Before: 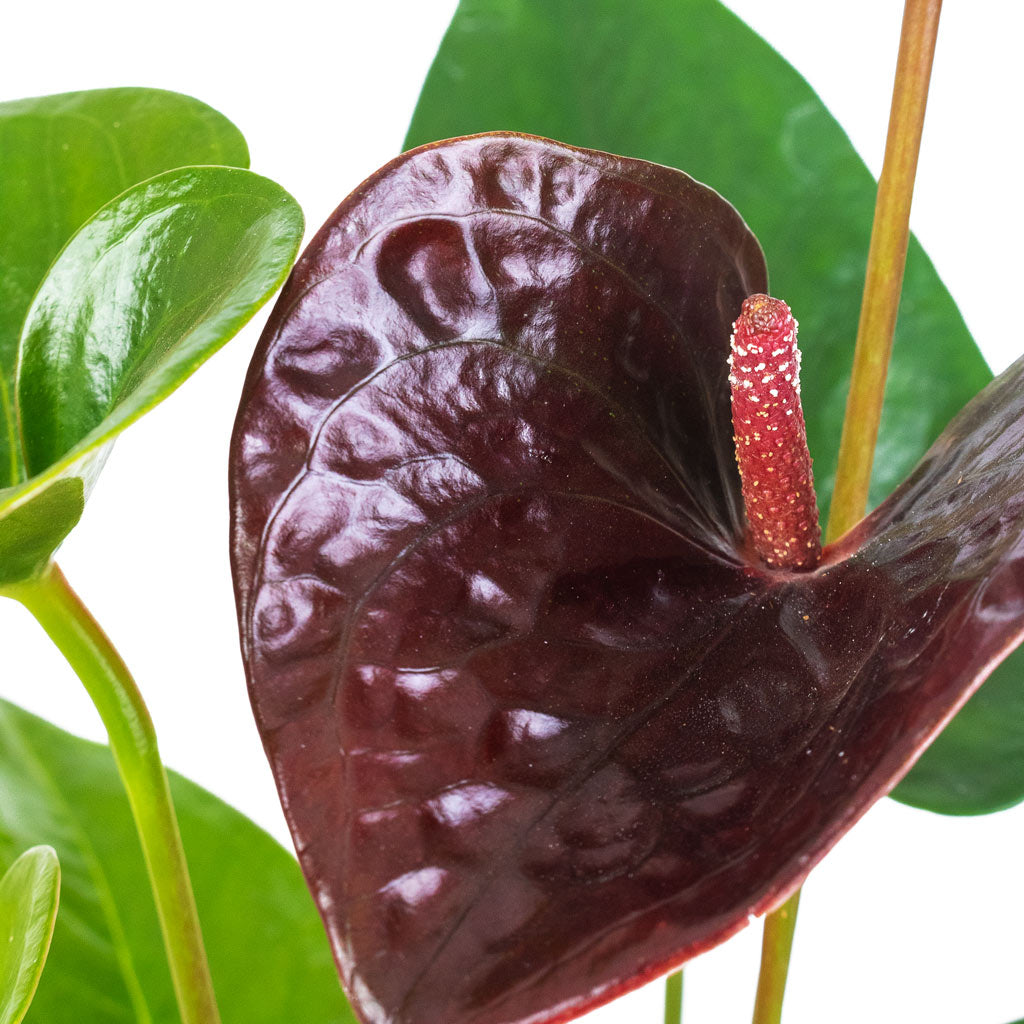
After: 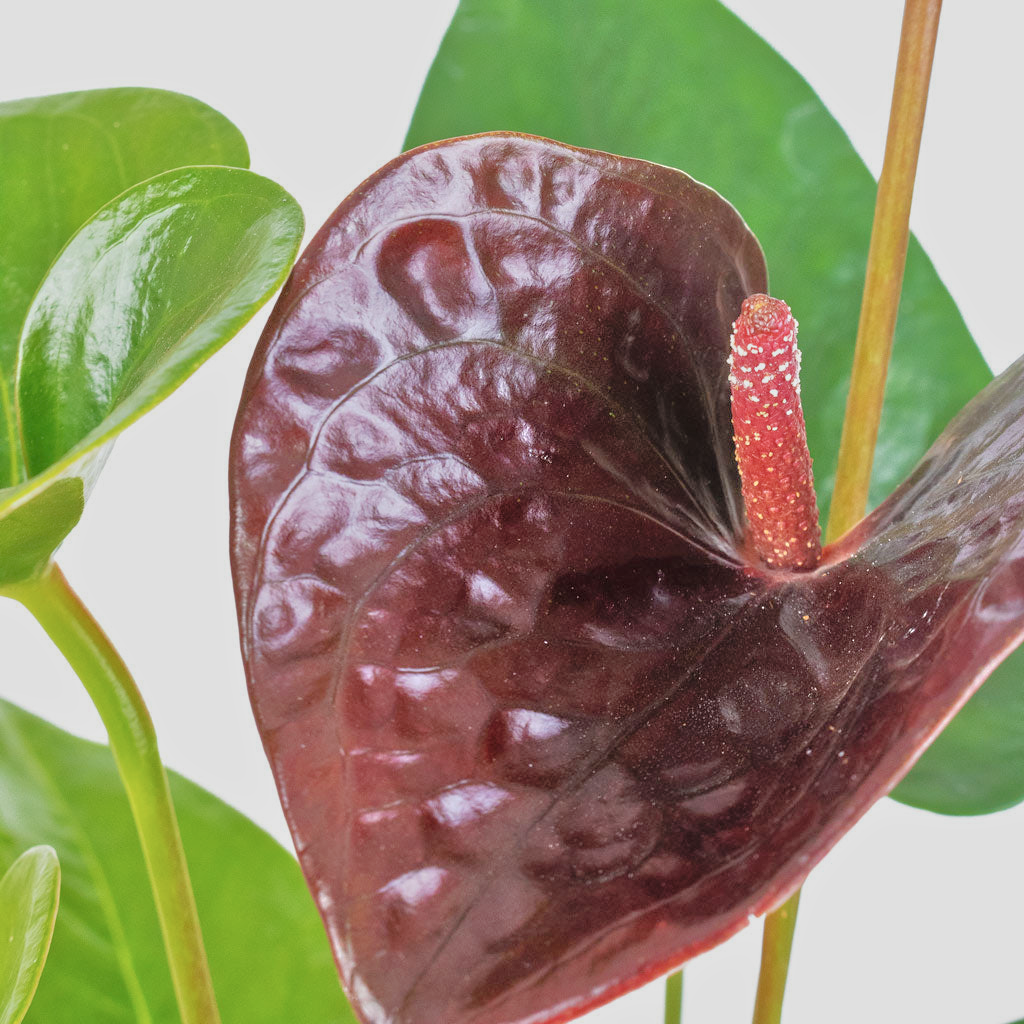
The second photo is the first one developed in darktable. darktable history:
tone curve: curves: ch0 [(0, 0) (0.003, 0.013) (0.011, 0.018) (0.025, 0.027) (0.044, 0.045) (0.069, 0.068) (0.1, 0.096) (0.136, 0.13) (0.177, 0.168) (0.224, 0.217) (0.277, 0.277) (0.335, 0.338) (0.399, 0.401) (0.468, 0.473) (0.543, 0.544) (0.623, 0.621) (0.709, 0.7) (0.801, 0.781) (0.898, 0.869) (1, 1)], preserve colors none
color balance: contrast -15%
tone equalizer: -7 EV 0.15 EV, -6 EV 0.6 EV, -5 EV 1.15 EV, -4 EV 1.33 EV, -3 EV 1.15 EV, -2 EV 0.6 EV, -1 EV 0.15 EV, mask exposure compensation -0.5 EV
